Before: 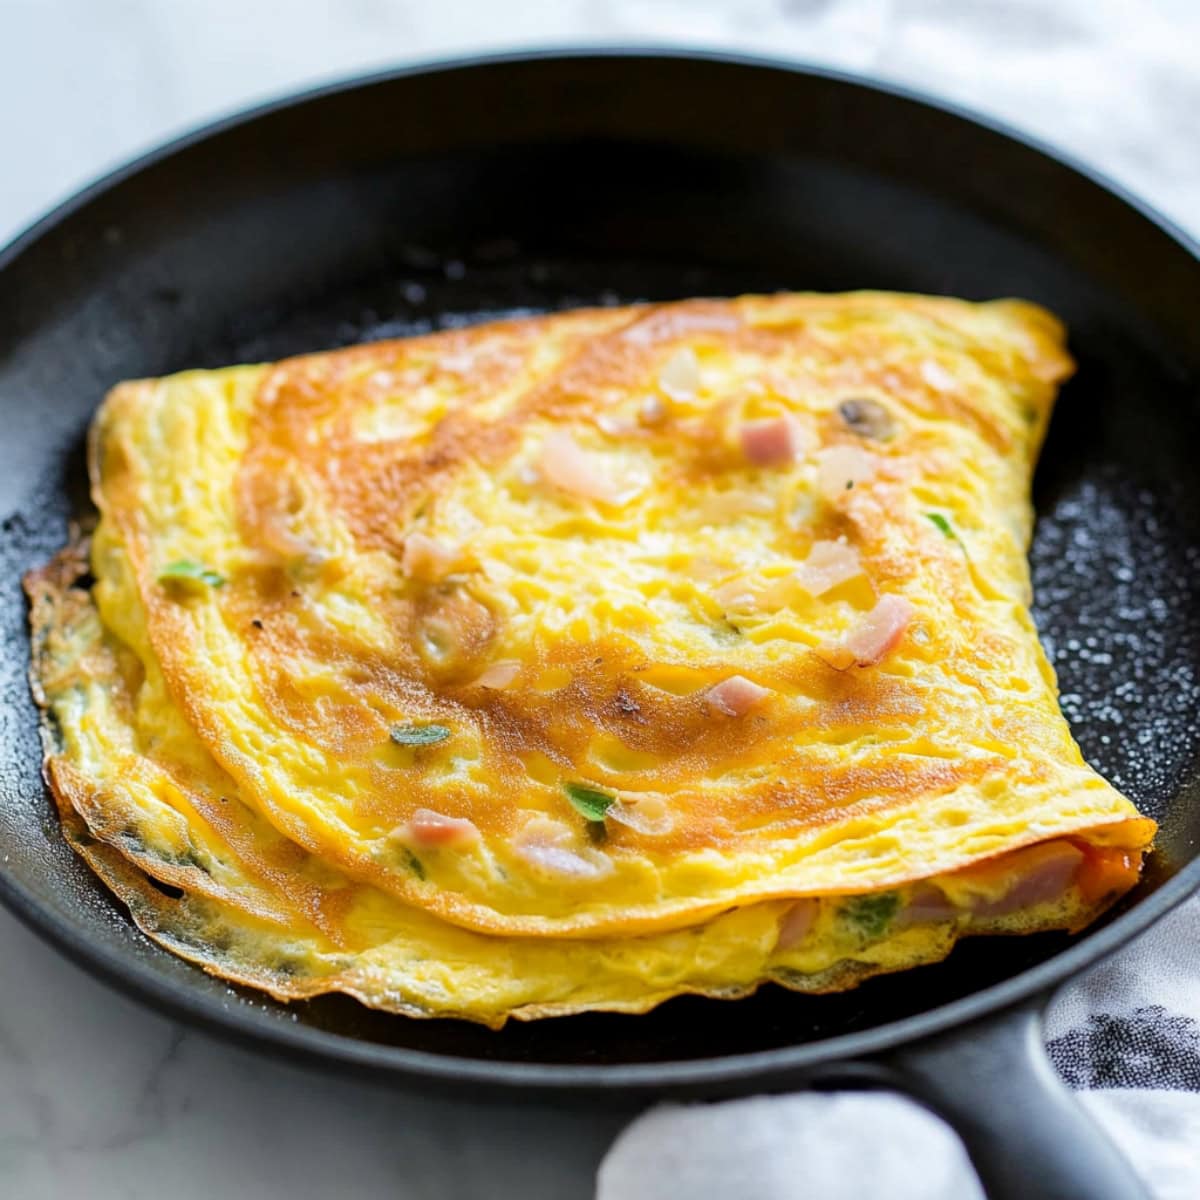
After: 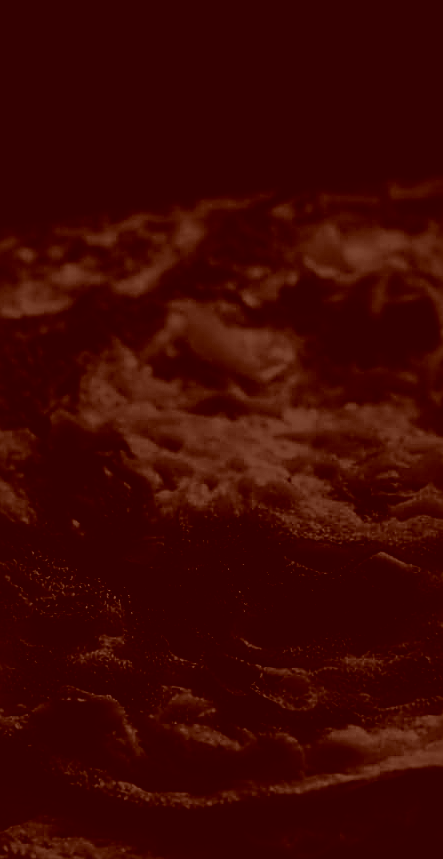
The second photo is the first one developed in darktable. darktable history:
tone equalizer: -8 EV -1.97 EV, -7 EV -1.99 EV, -6 EV -1.98 EV, -5 EV -1.97 EV, -4 EV -1.98 EV, -3 EV -1.97 EV, -2 EV -2 EV, -1 EV -1.62 EV, +0 EV -1.98 EV, edges refinement/feathering 500, mask exposure compensation -1.57 EV, preserve details no
crop and rotate: left 29.668%, top 10.352%, right 33.34%, bottom 18.05%
filmic rgb: black relative exposure -5.06 EV, white relative exposure 3.55 EV, hardness 3.17, contrast 1.402, highlights saturation mix -49.64%
sharpen: on, module defaults
exposure: exposure -0.044 EV, compensate exposure bias true, compensate highlight preservation false
contrast brightness saturation: contrast 0.024, brightness -0.987, saturation -0.995
local contrast: mode bilateral grid, contrast 26, coarseness 60, detail 151%, midtone range 0.2
color correction: highlights a* 9.09, highlights b* 8.66, shadows a* 39.49, shadows b* 39.94, saturation 0.802
